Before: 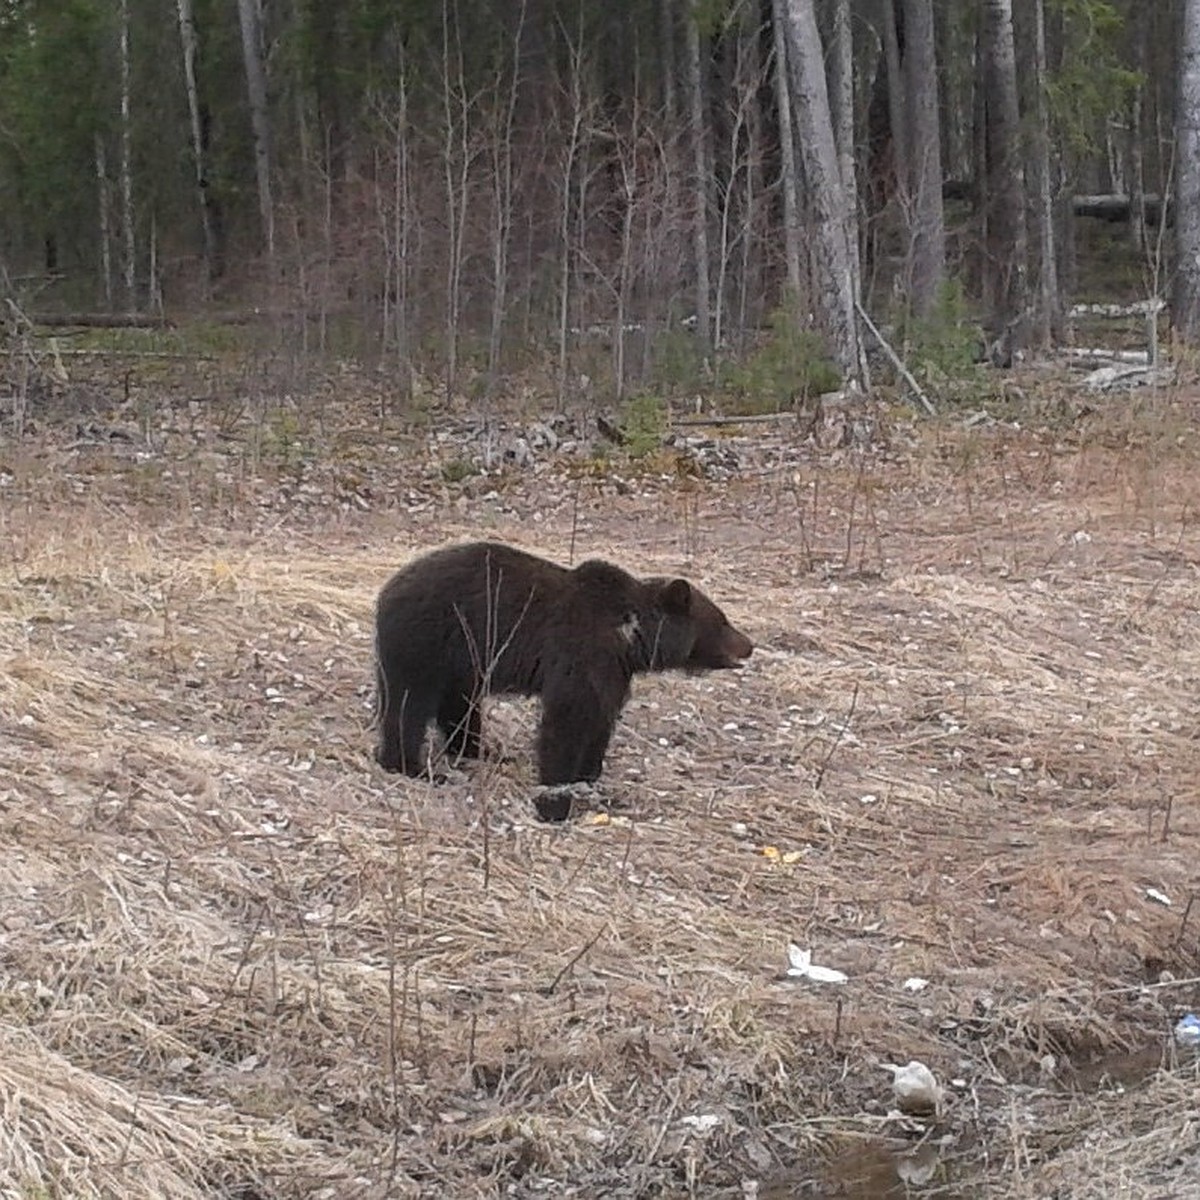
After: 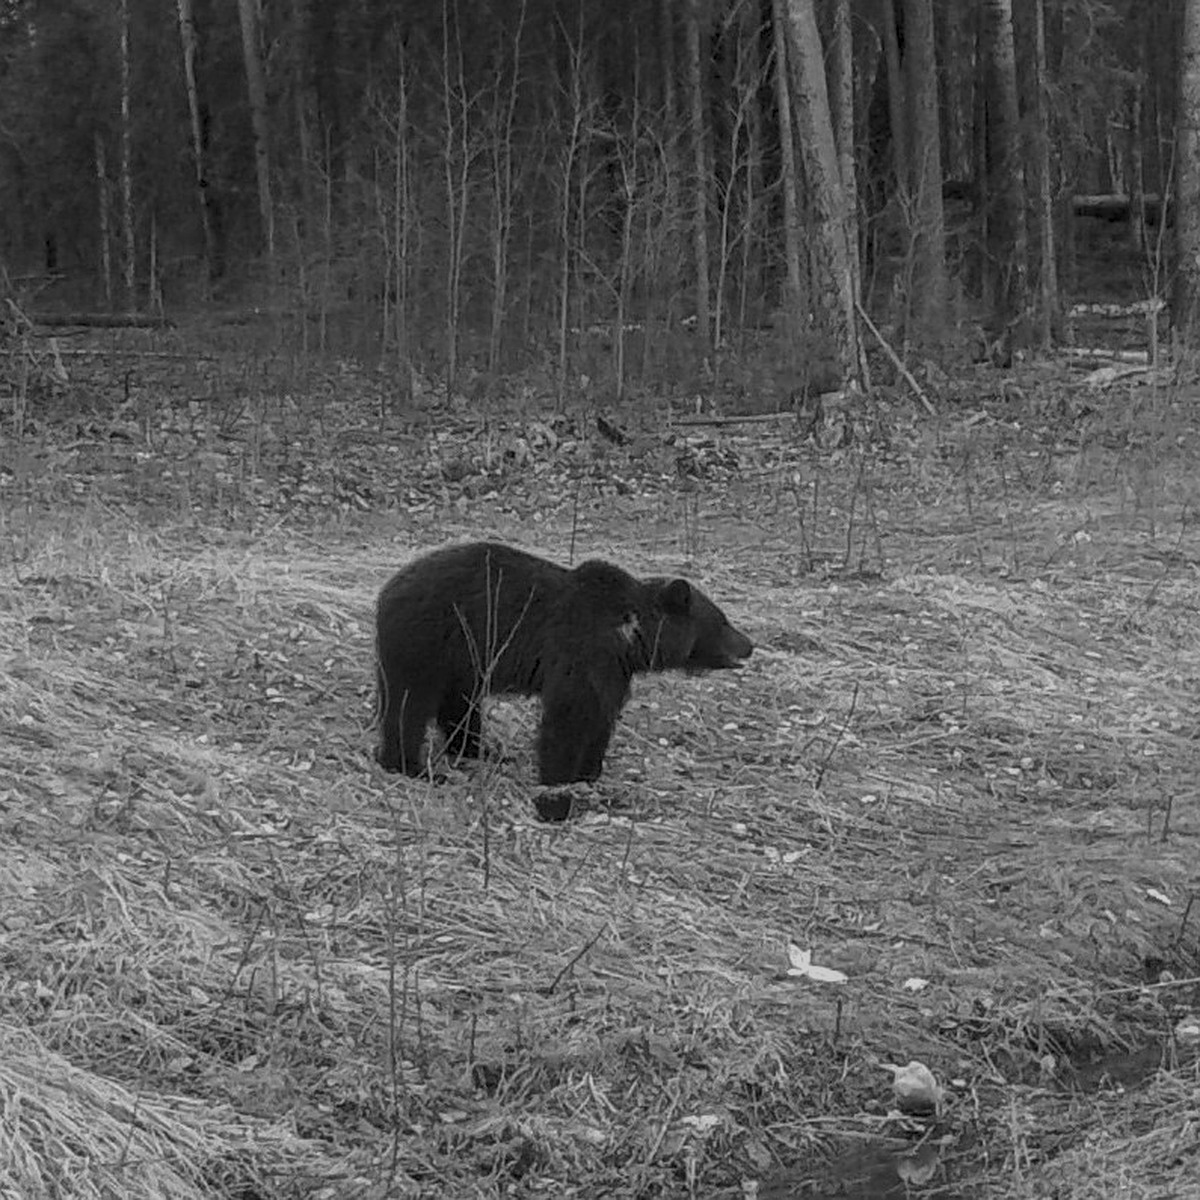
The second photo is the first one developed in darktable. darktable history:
monochrome: a 79.32, b 81.83, size 1.1
local contrast: on, module defaults
